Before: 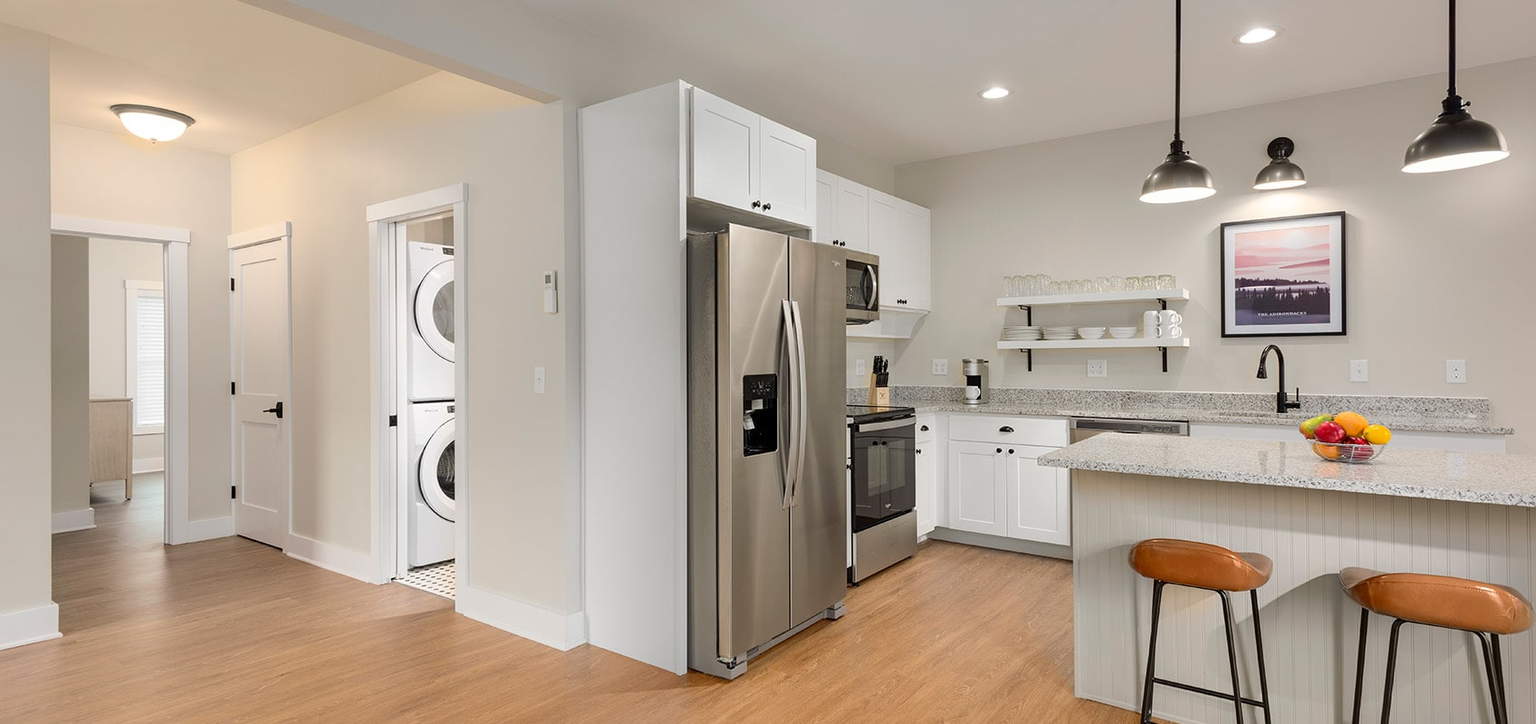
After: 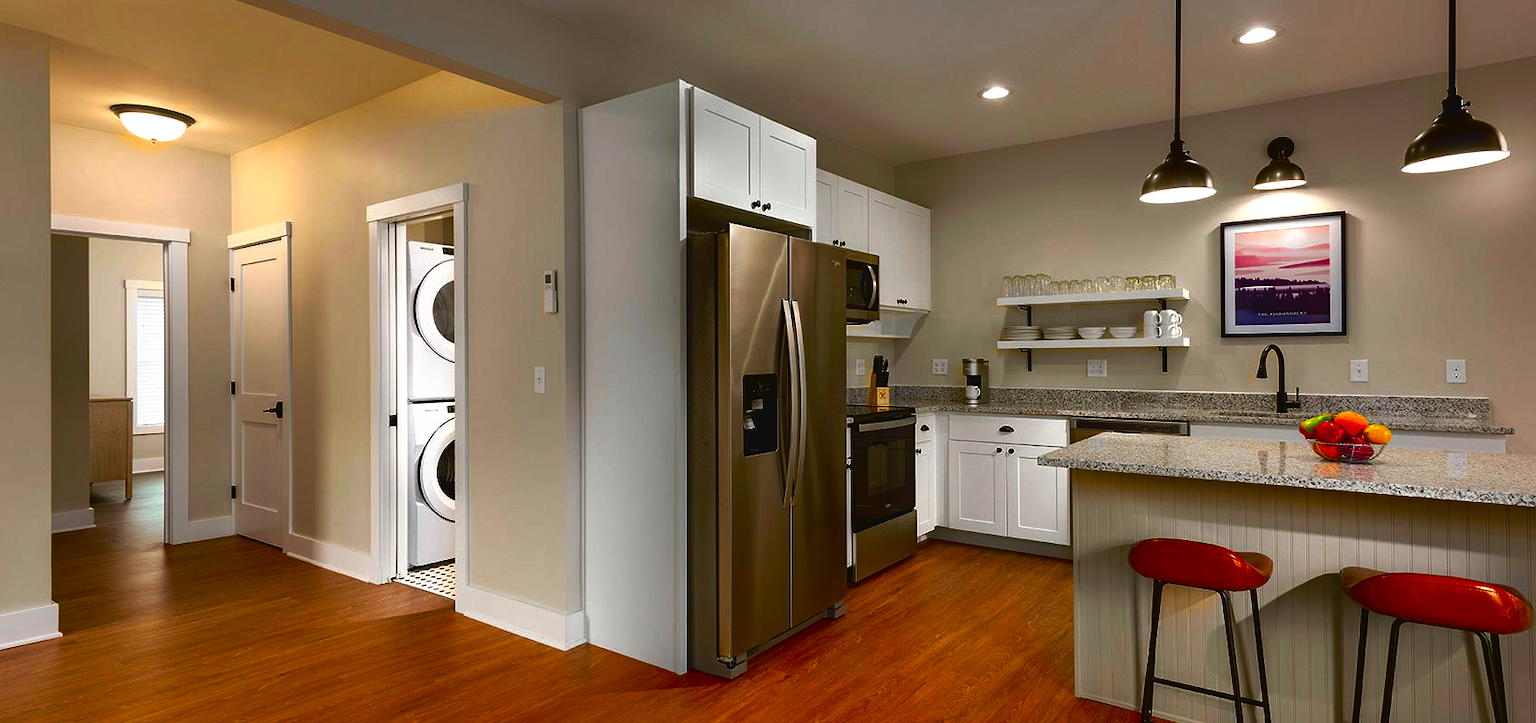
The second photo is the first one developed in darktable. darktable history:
contrast brightness saturation: brightness -1, saturation 1
exposure: black level correction -0.03, compensate highlight preservation false
tone curve: curves: ch0 [(0, 0) (0.003, 0.032) (0.011, 0.036) (0.025, 0.049) (0.044, 0.075) (0.069, 0.112) (0.1, 0.151) (0.136, 0.197) (0.177, 0.241) (0.224, 0.295) (0.277, 0.355) (0.335, 0.429) (0.399, 0.512) (0.468, 0.607) (0.543, 0.702) (0.623, 0.796) (0.709, 0.903) (0.801, 0.987) (0.898, 0.997) (1, 1)], preserve colors none
